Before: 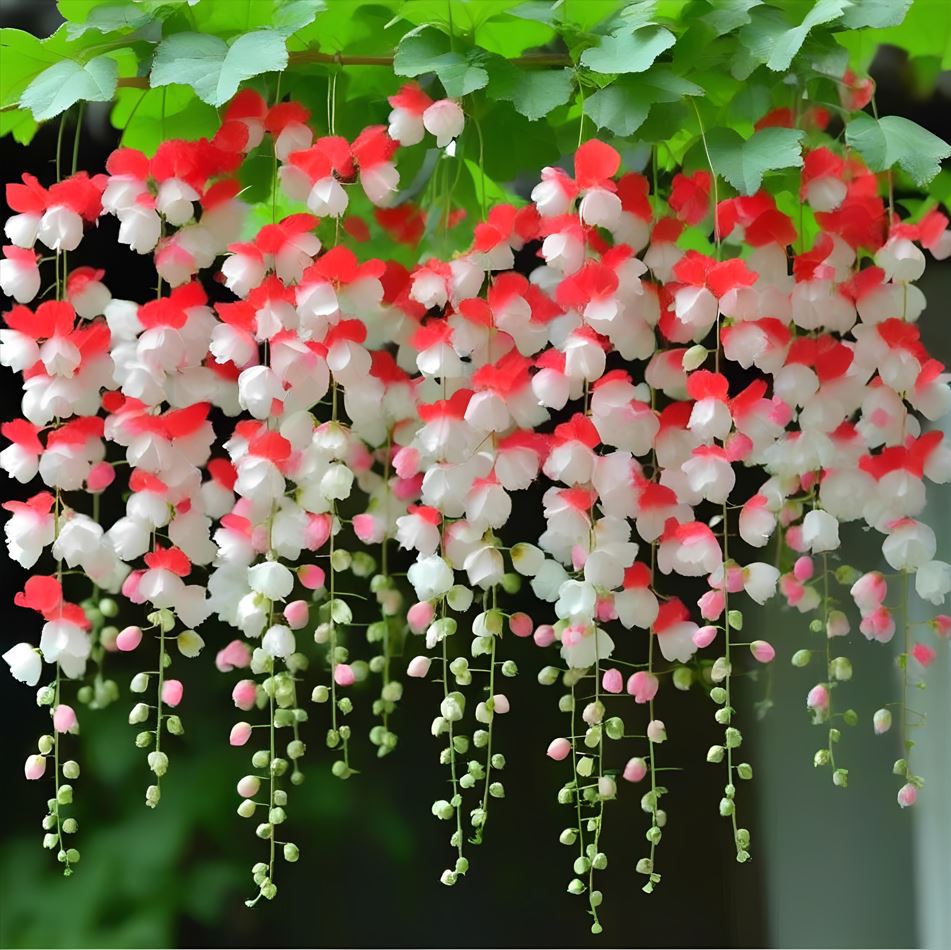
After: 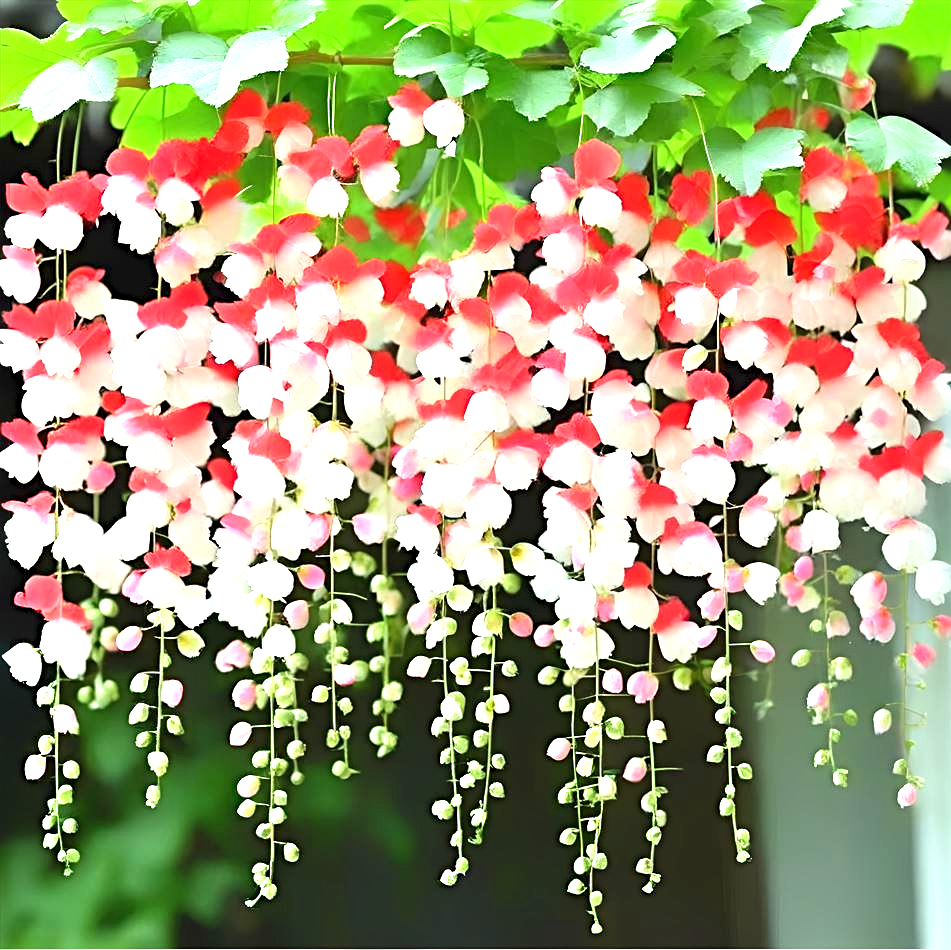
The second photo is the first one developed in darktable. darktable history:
sharpen: radius 4
exposure: black level correction 0, exposure 1.45 EV, compensate exposure bias true, compensate highlight preservation false
